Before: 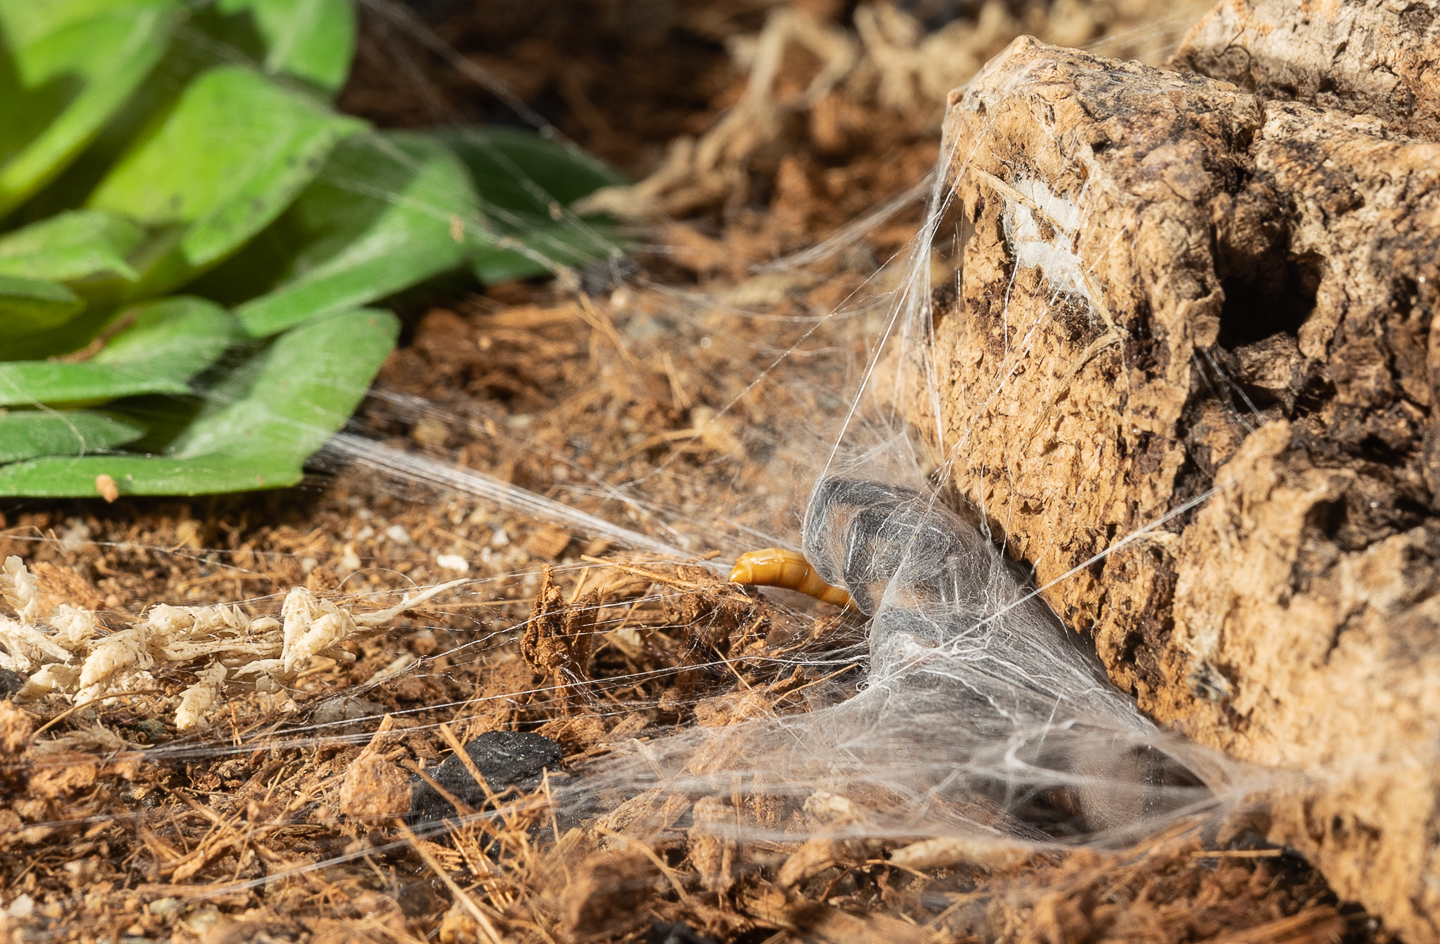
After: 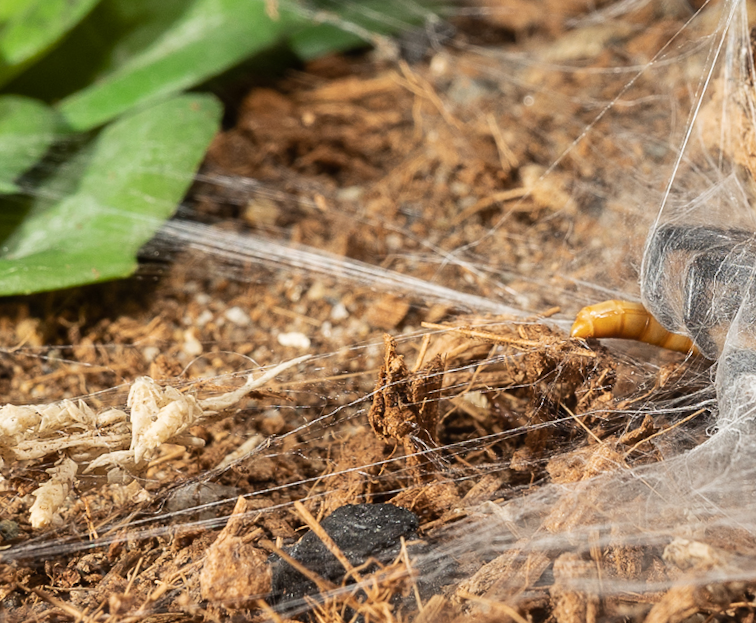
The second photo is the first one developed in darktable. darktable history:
crop: left 8.966%, top 23.852%, right 34.699%, bottom 4.703%
rotate and perspective: rotation -4.57°, crop left 0.054, crop right 0.944, crop top 0.087, crop bottom 0.914
